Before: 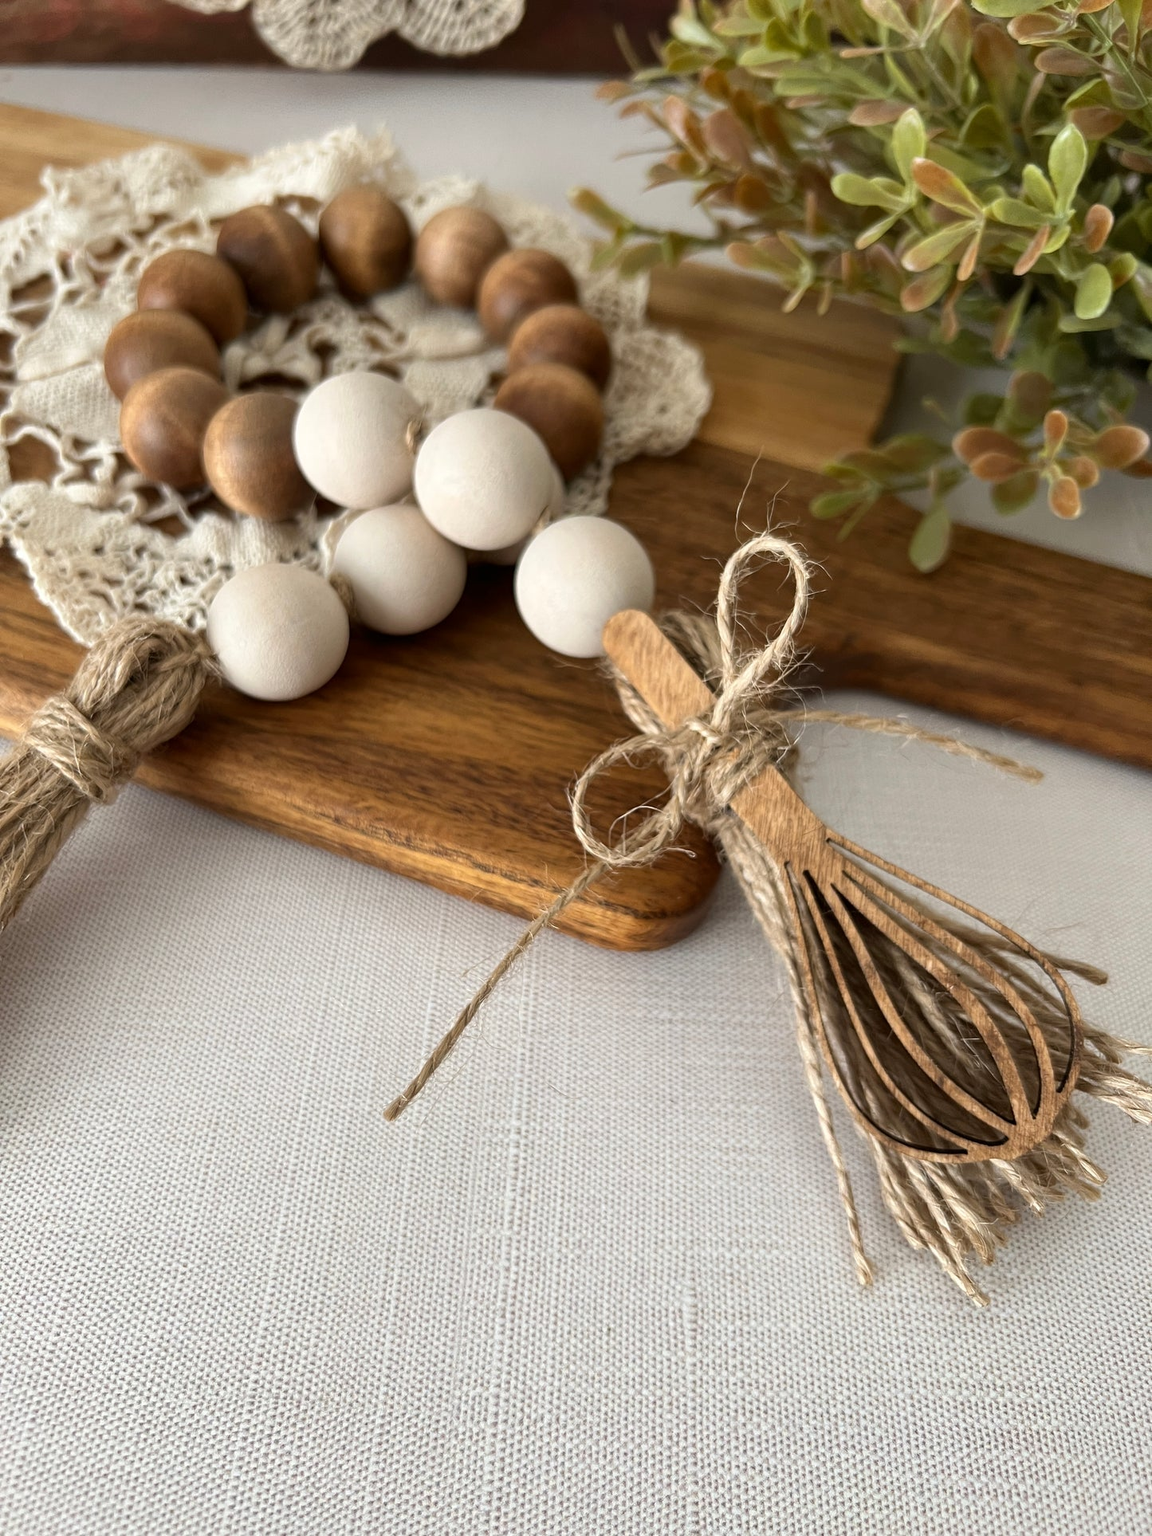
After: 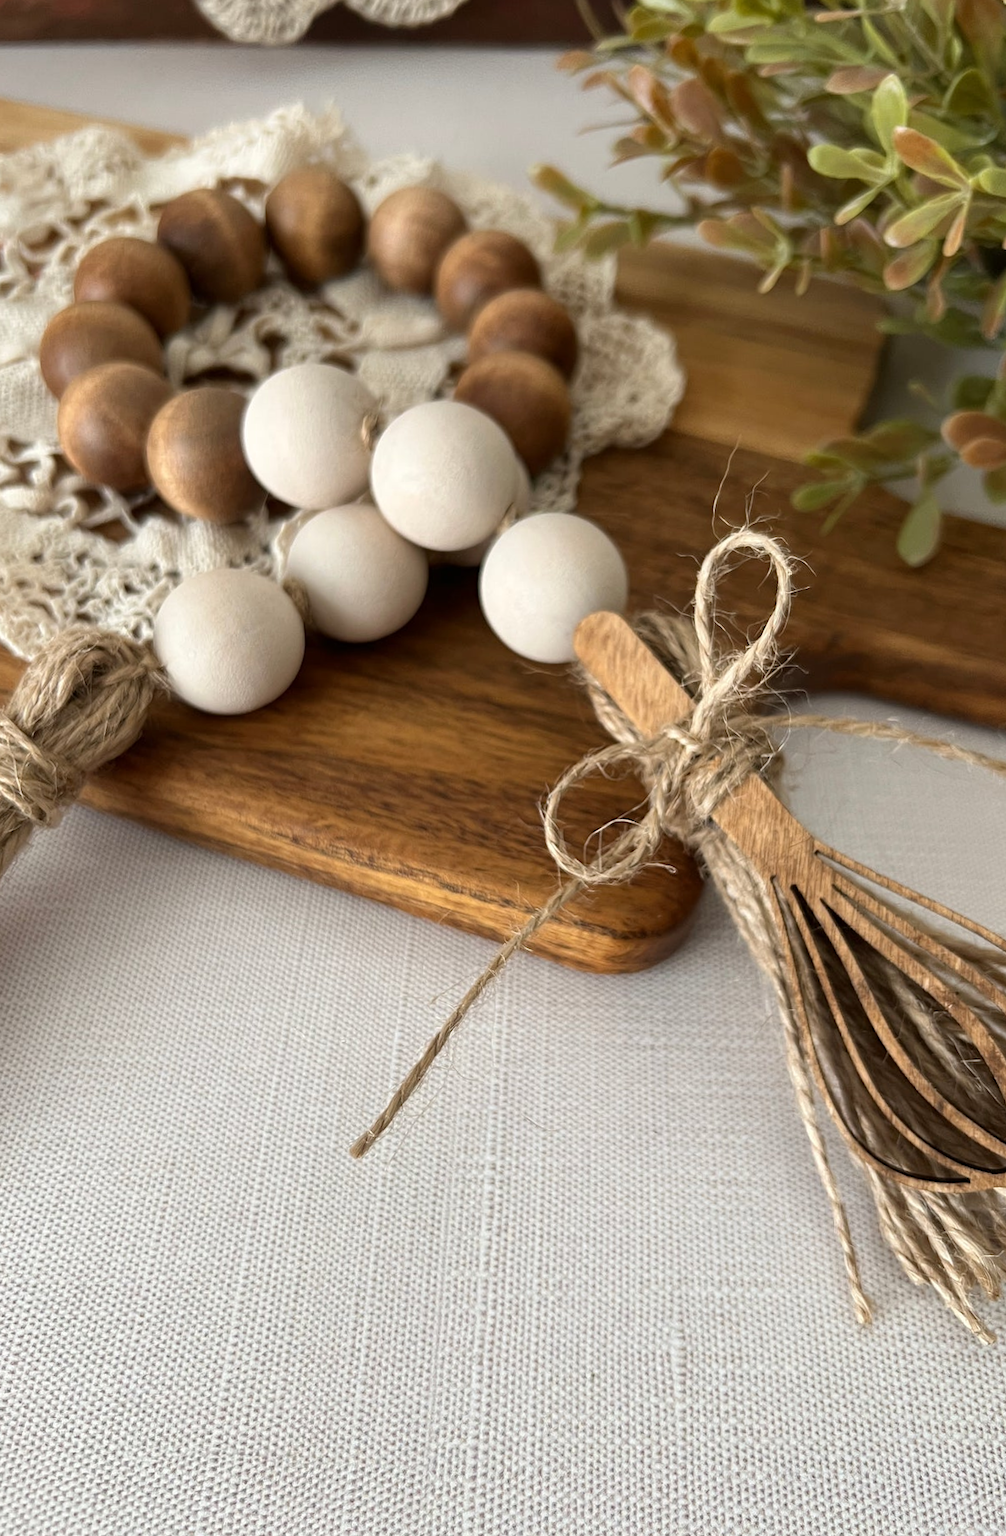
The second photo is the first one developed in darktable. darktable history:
crop and rotate: angle 0.977°, left 4.194%, top 1.098%, right 11.527%, bottom 2.52%
